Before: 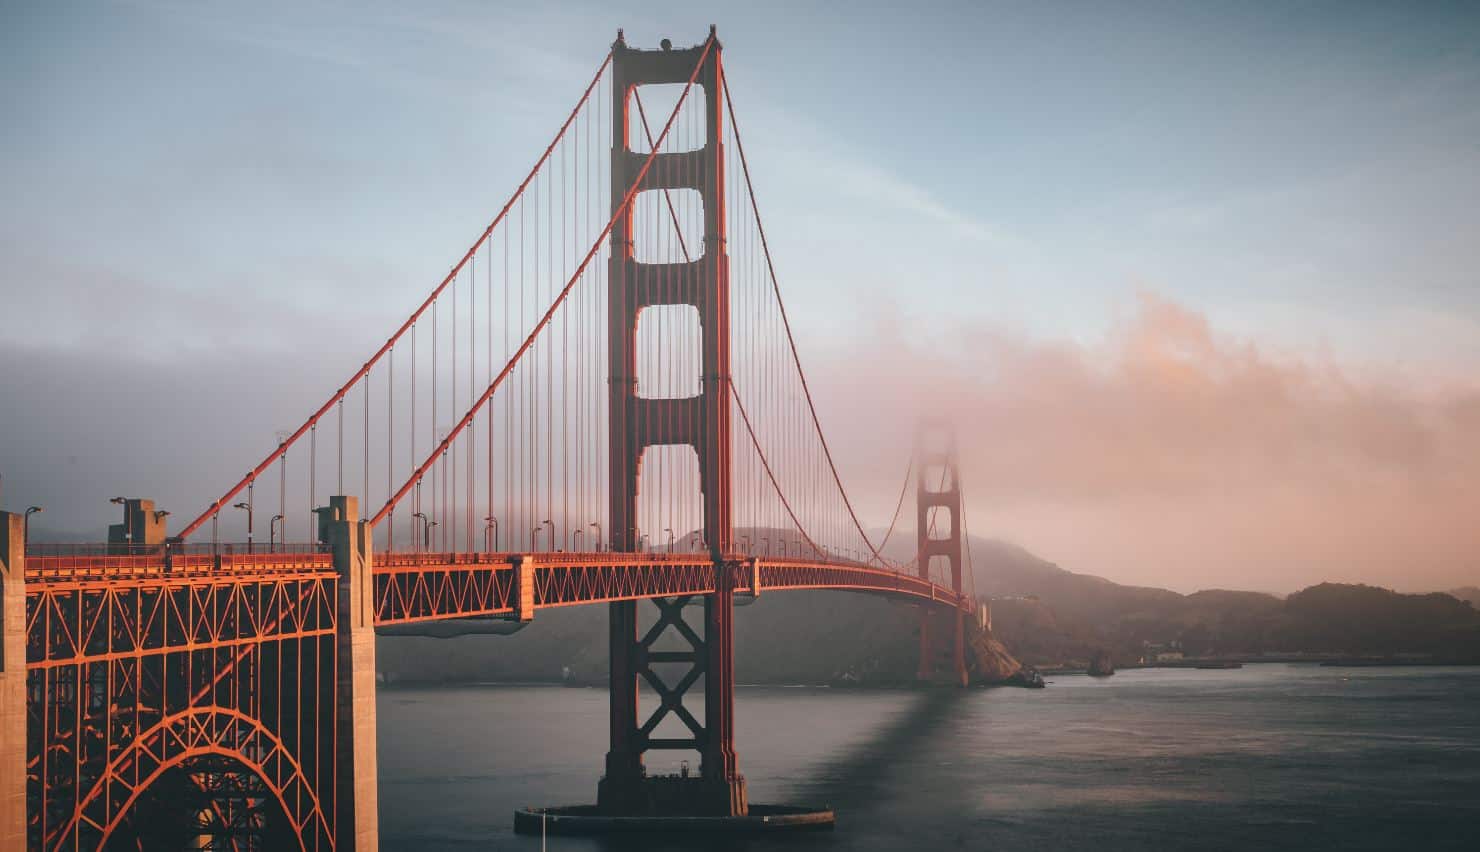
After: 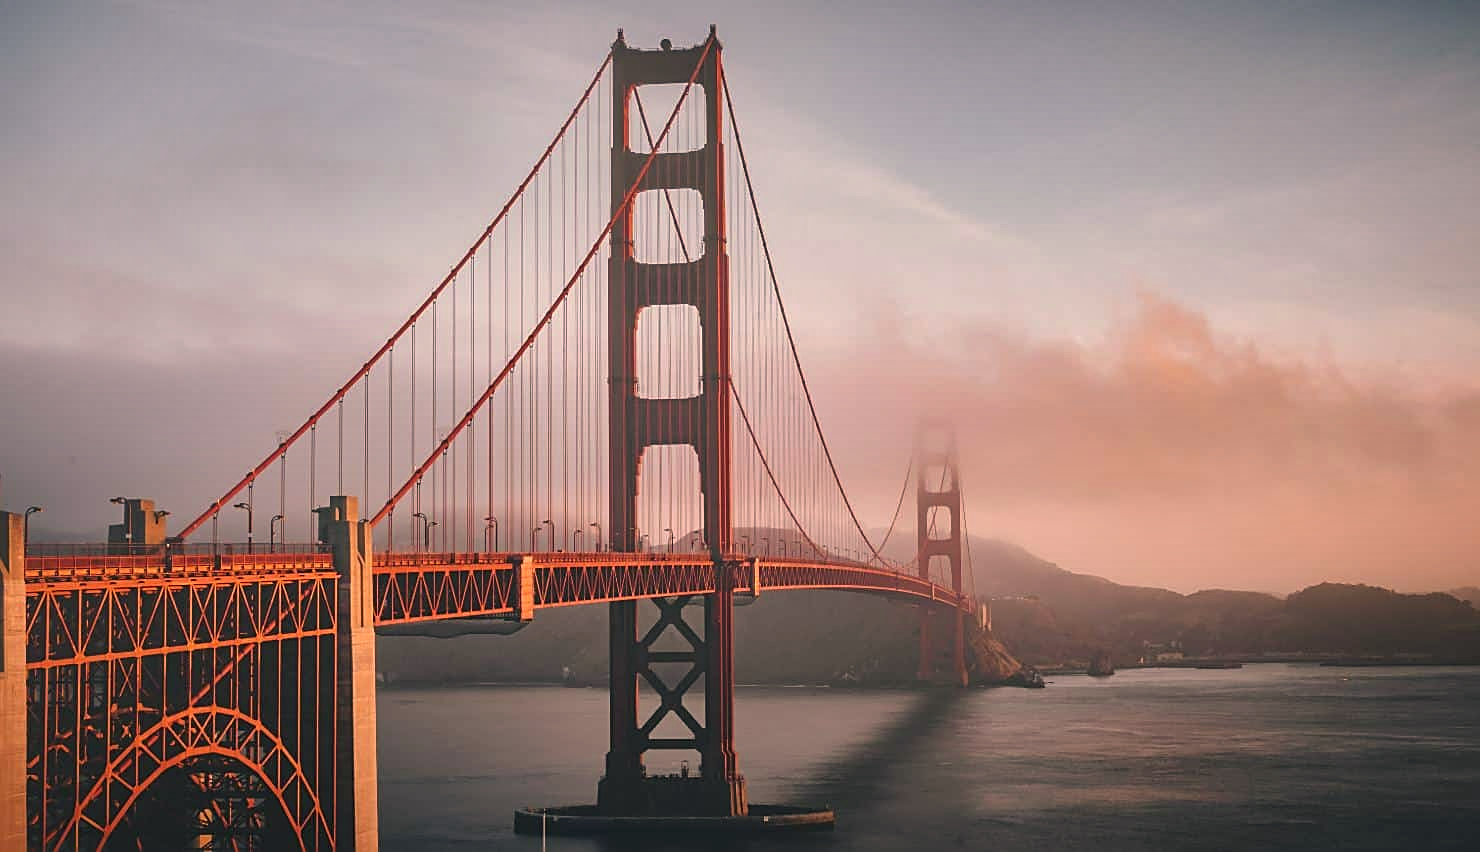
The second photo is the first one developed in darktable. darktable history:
color correction: highlights a* 11.65, highlights b* 11.71
shadows and highlights: shadows 5.23, soften with gaussian
sharpen: on, module defaults
